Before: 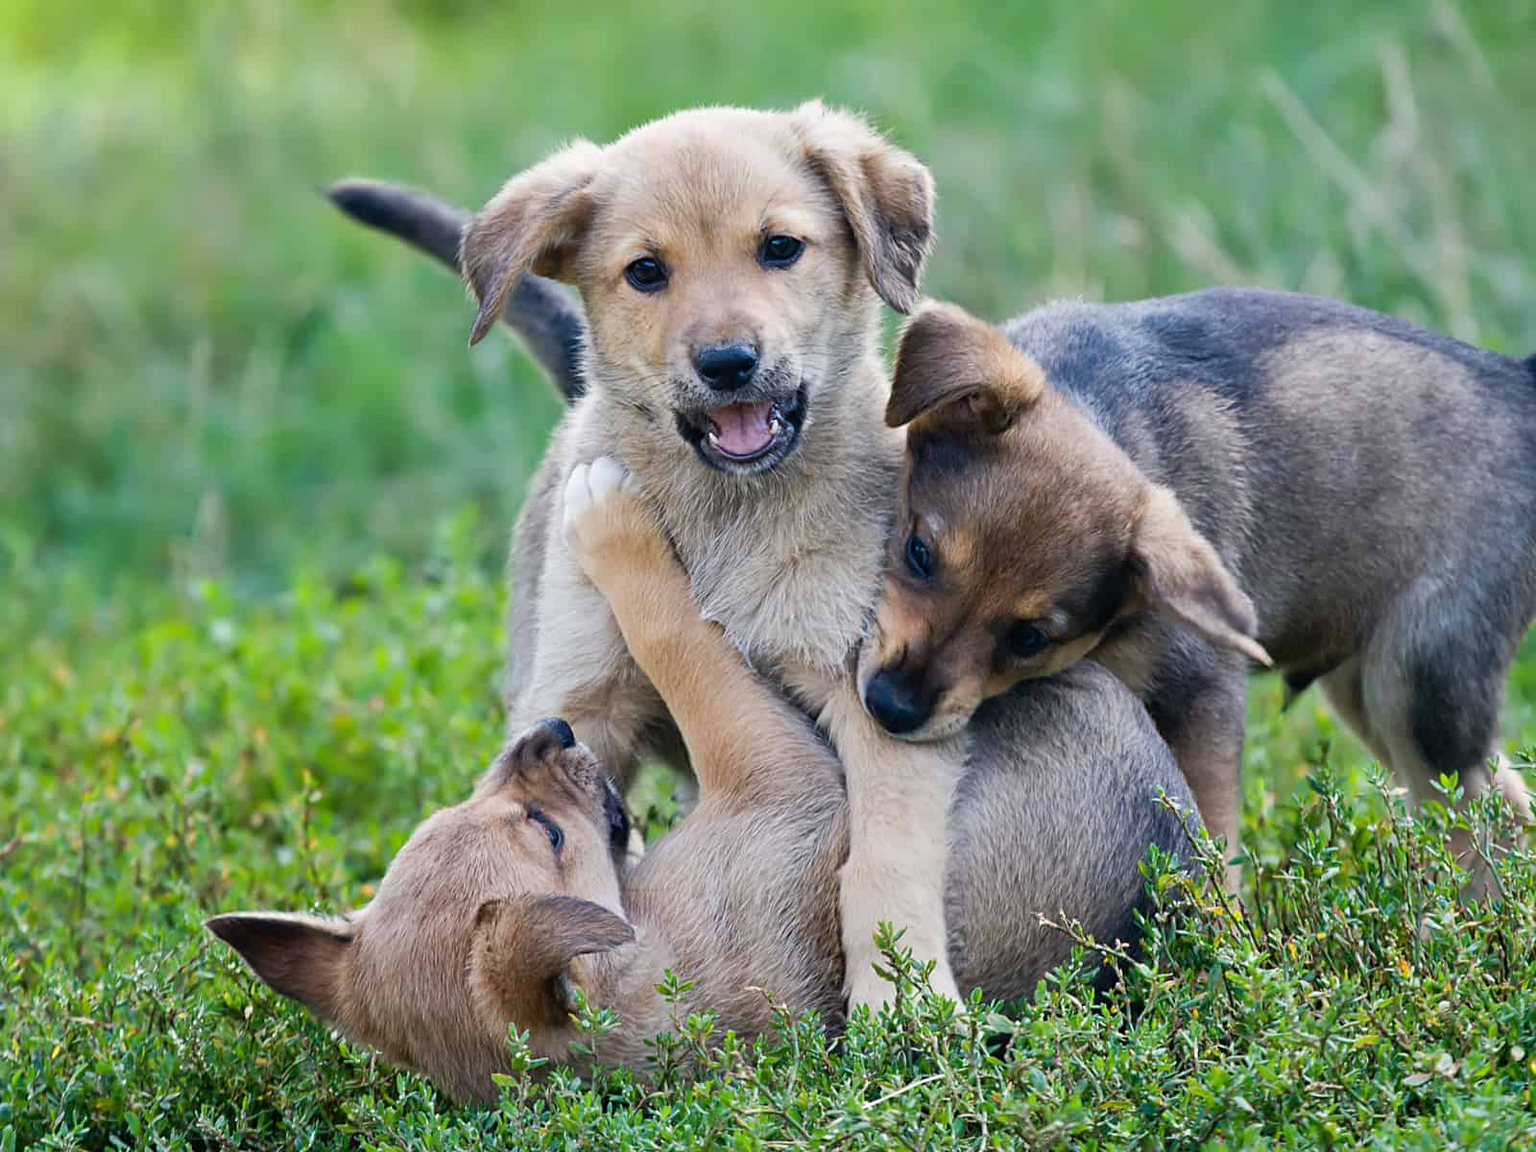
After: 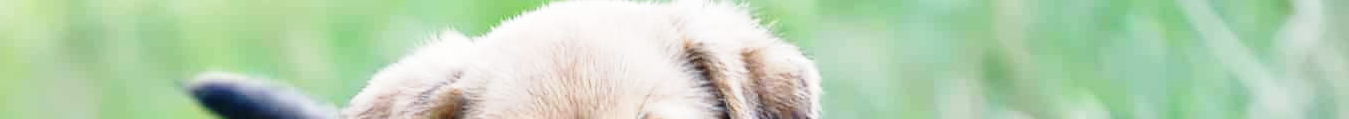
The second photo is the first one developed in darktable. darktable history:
crop and rotate: left 9.644%, top 9.491%, right 6.021%, bottom 80.509%
base curve: curves: ch0 [(0, 0) (0.028, 0.03) (0.121, 0.232) (0.46, 0.748) (0.859, 0.968) (1, 1)], preserve colors none
